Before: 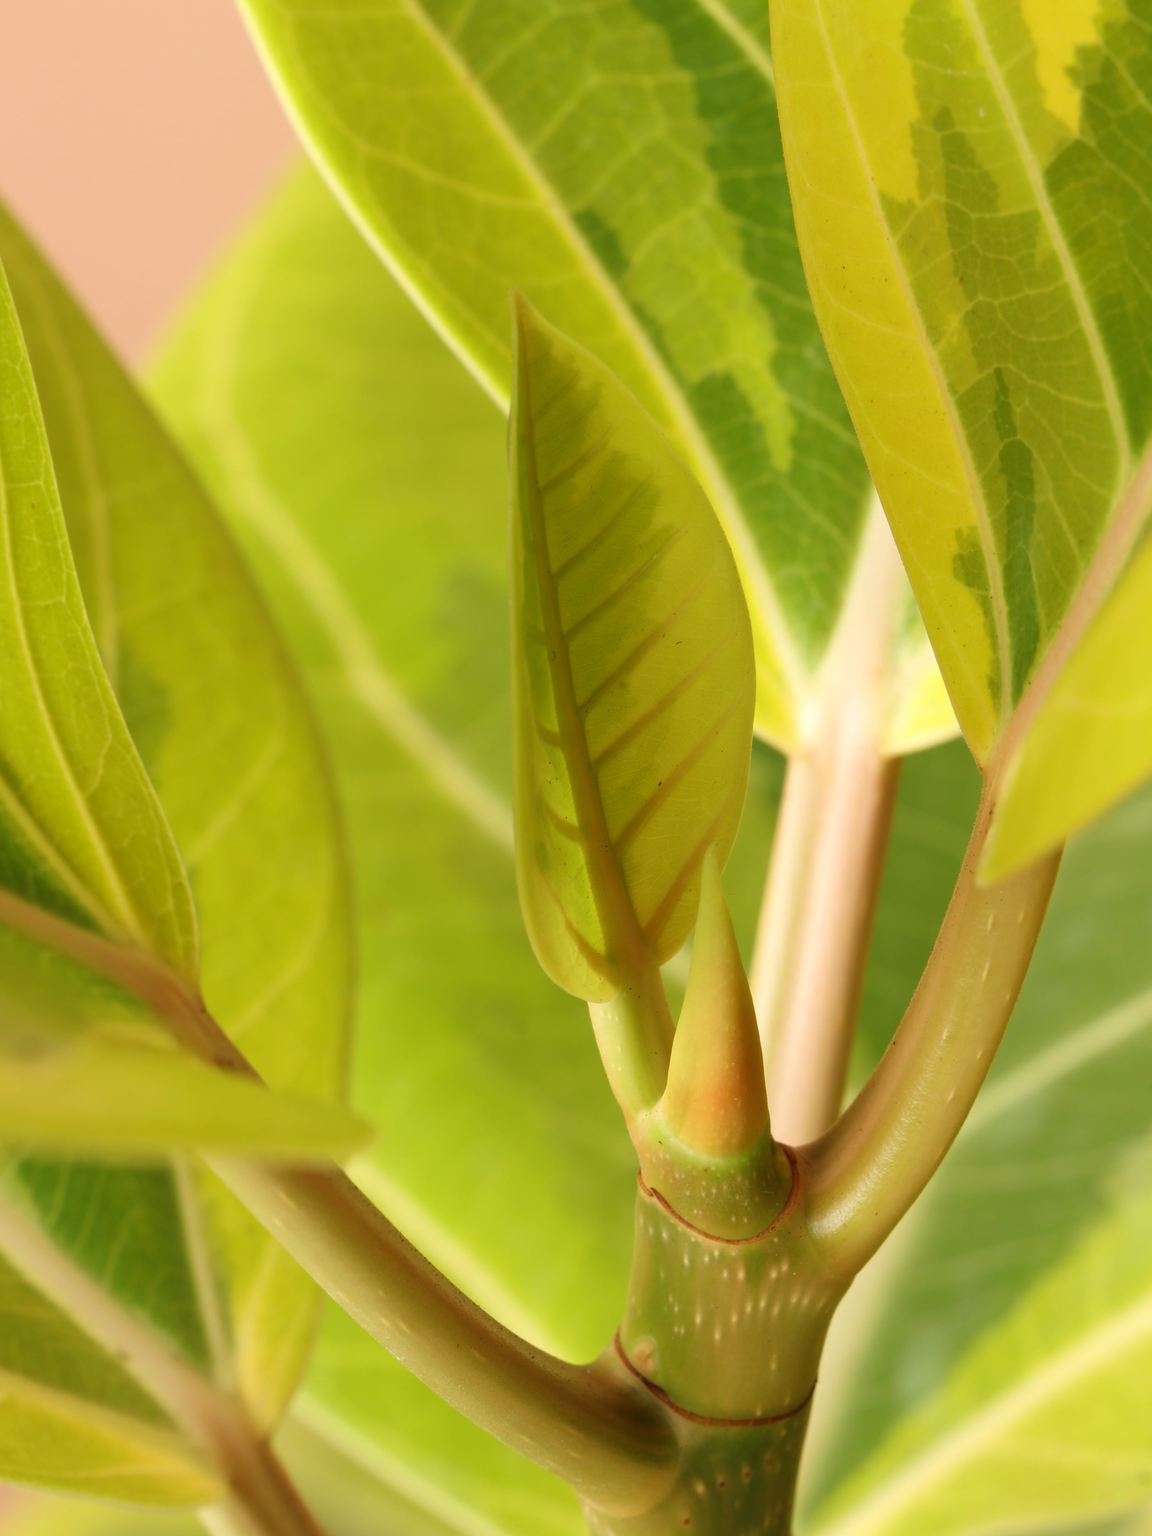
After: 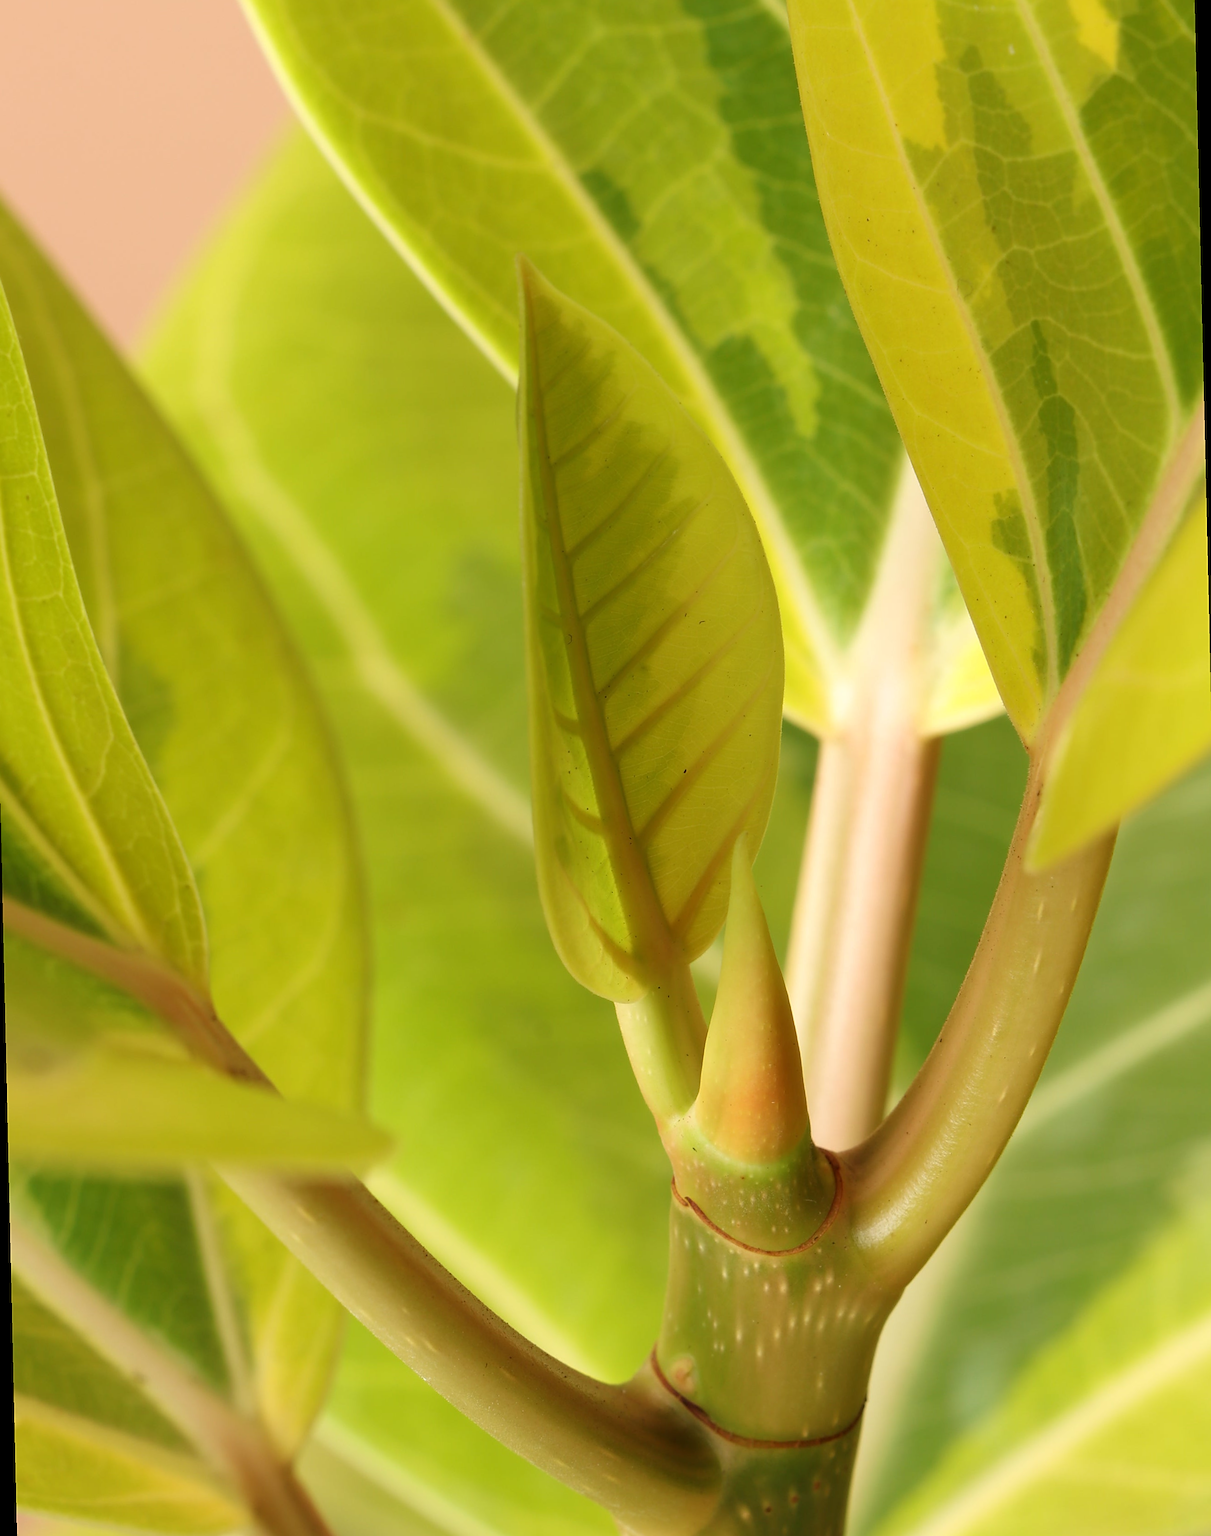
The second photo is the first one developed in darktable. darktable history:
rotate and perspective: rotation -1.32°, lens shift (horizontal) -0.031, crop left 0.015, crop right 0.985, crop top 0.047, crop bottom 0.982
sharpen: on, module defaults
